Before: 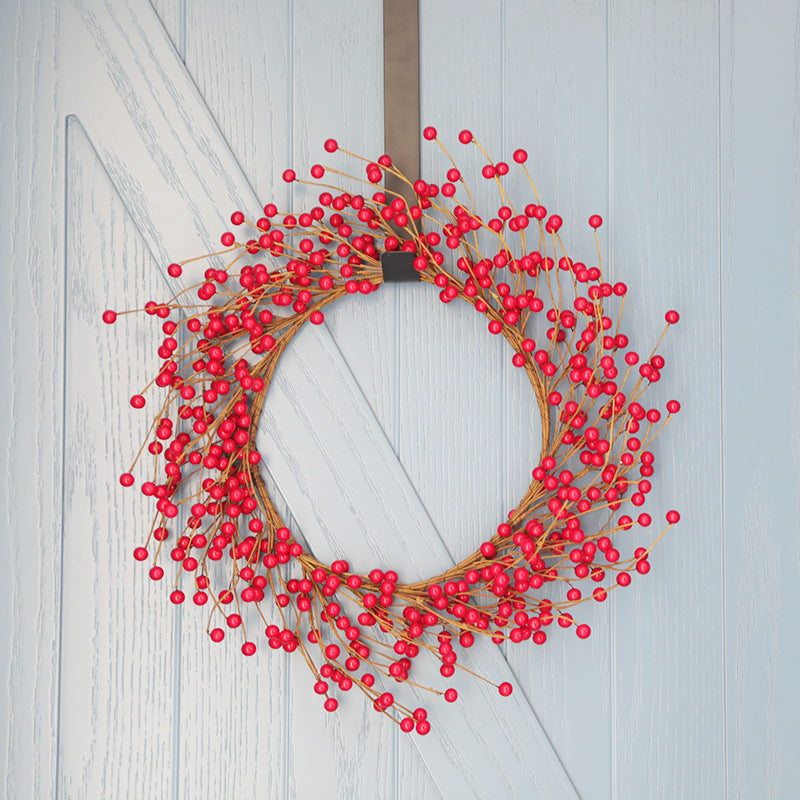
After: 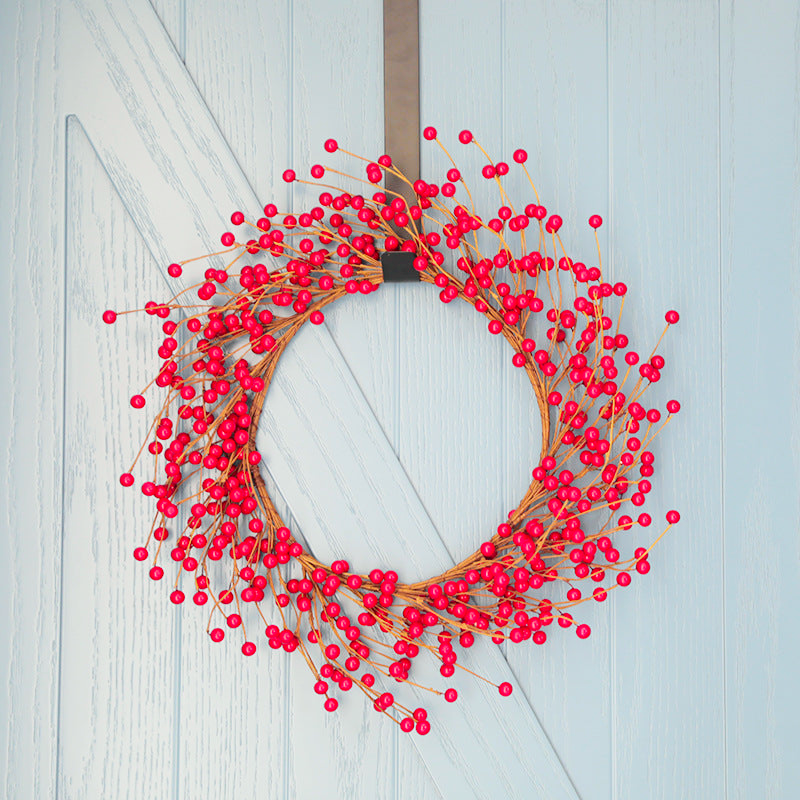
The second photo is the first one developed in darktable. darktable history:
tone curve: curves: ch0 [(0, 0.003) (0.056, 0.041) (0.211, 0.187) (0.482, 0.519) (0.836, 0.864) (0.997, 0.984)]; ch1 [(0, 0) (0.276, 0.206) (0.393, 0.364) (0.482, 0.471) (0.506, 0.5) (0.523, 0.523) (0.572, 0.604) (0.635, 0.665) (0.695, 0.759) (1, 1)]; ch2 [(0, 0) (0.438, 0.456) (0.473, 0.47) (0.503, 0.503) (0.536, 0.527) (0.562, 0.584) (0.612, 0.61) (0.679, 0.72) (1, 1)], color space Lab, independent channels, preserve colors none
